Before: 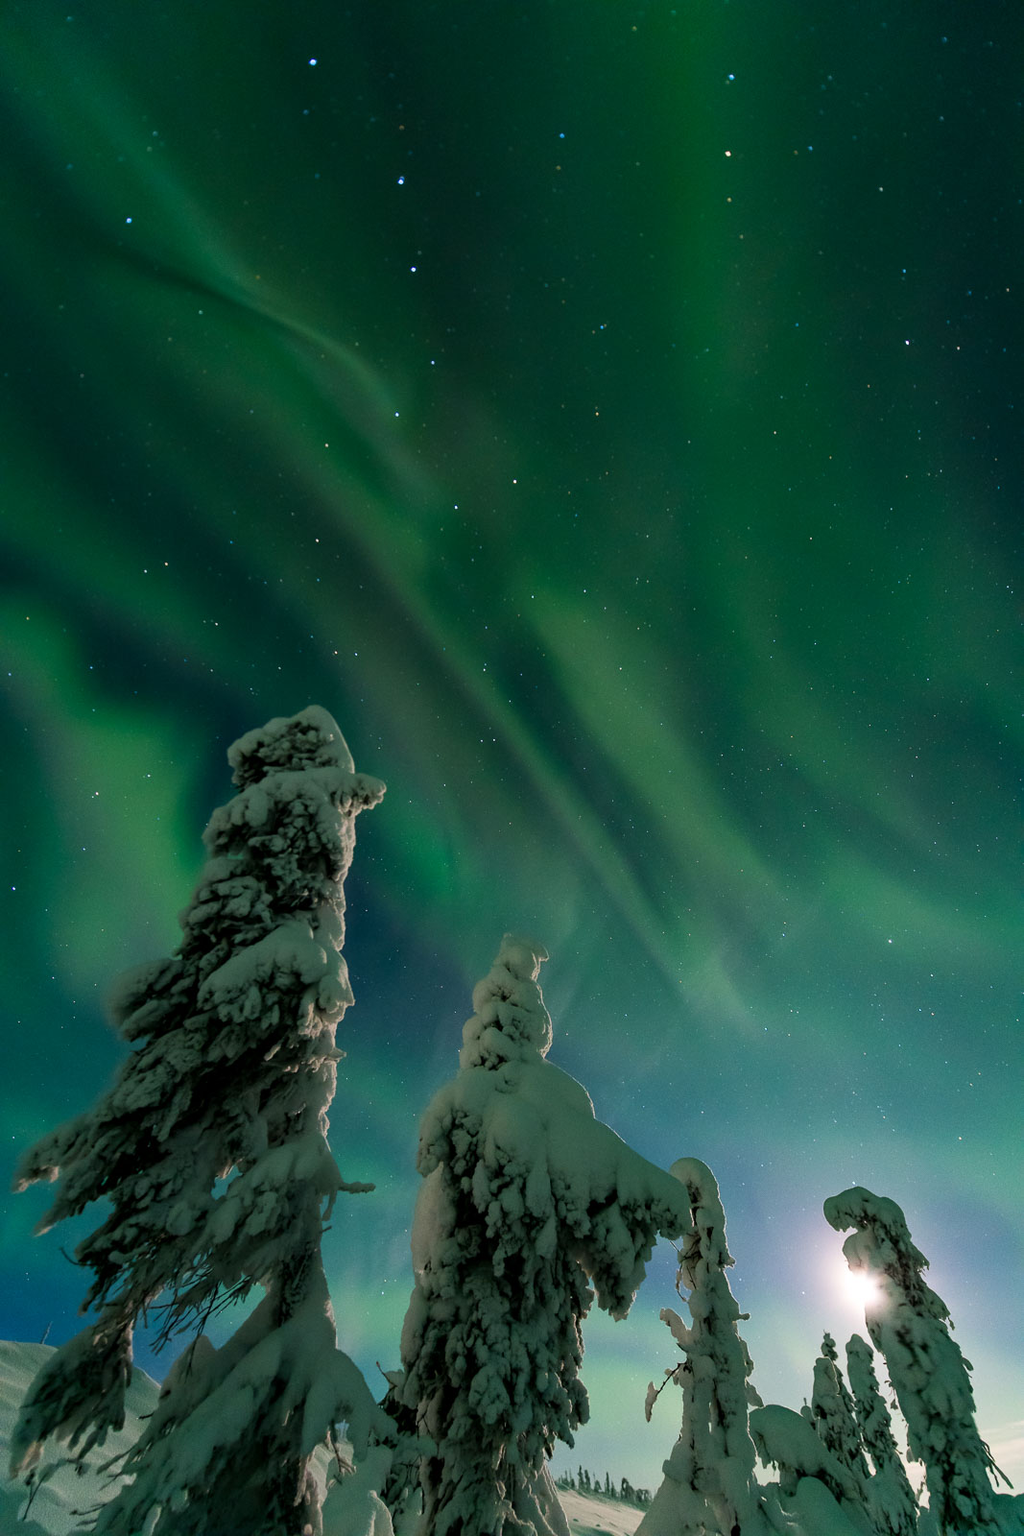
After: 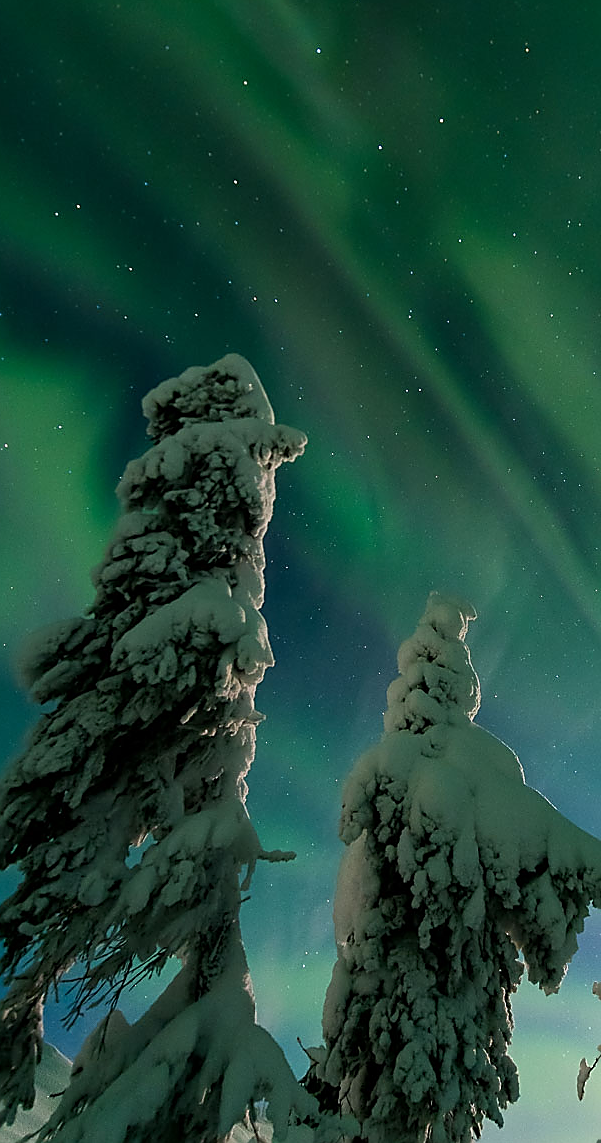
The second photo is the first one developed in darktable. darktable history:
sharpen: radius 1.4, amount 1.25, threshold 0.7
crop: left 8.966%, top 23.852%, right 34.699%, bottom 4.703%
